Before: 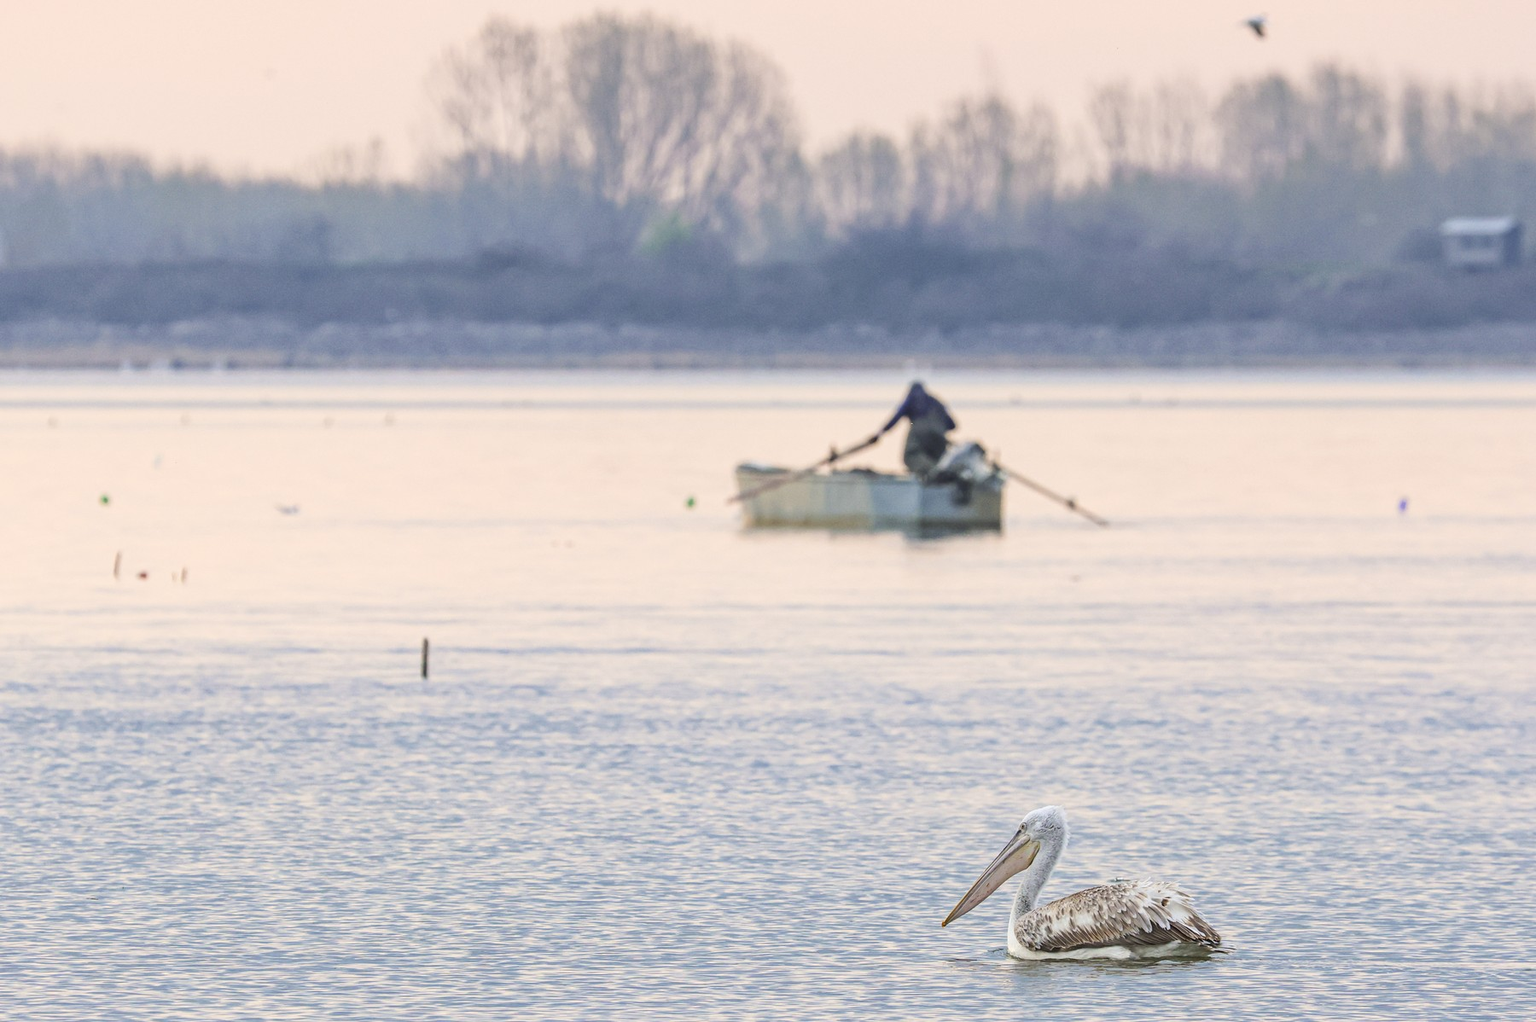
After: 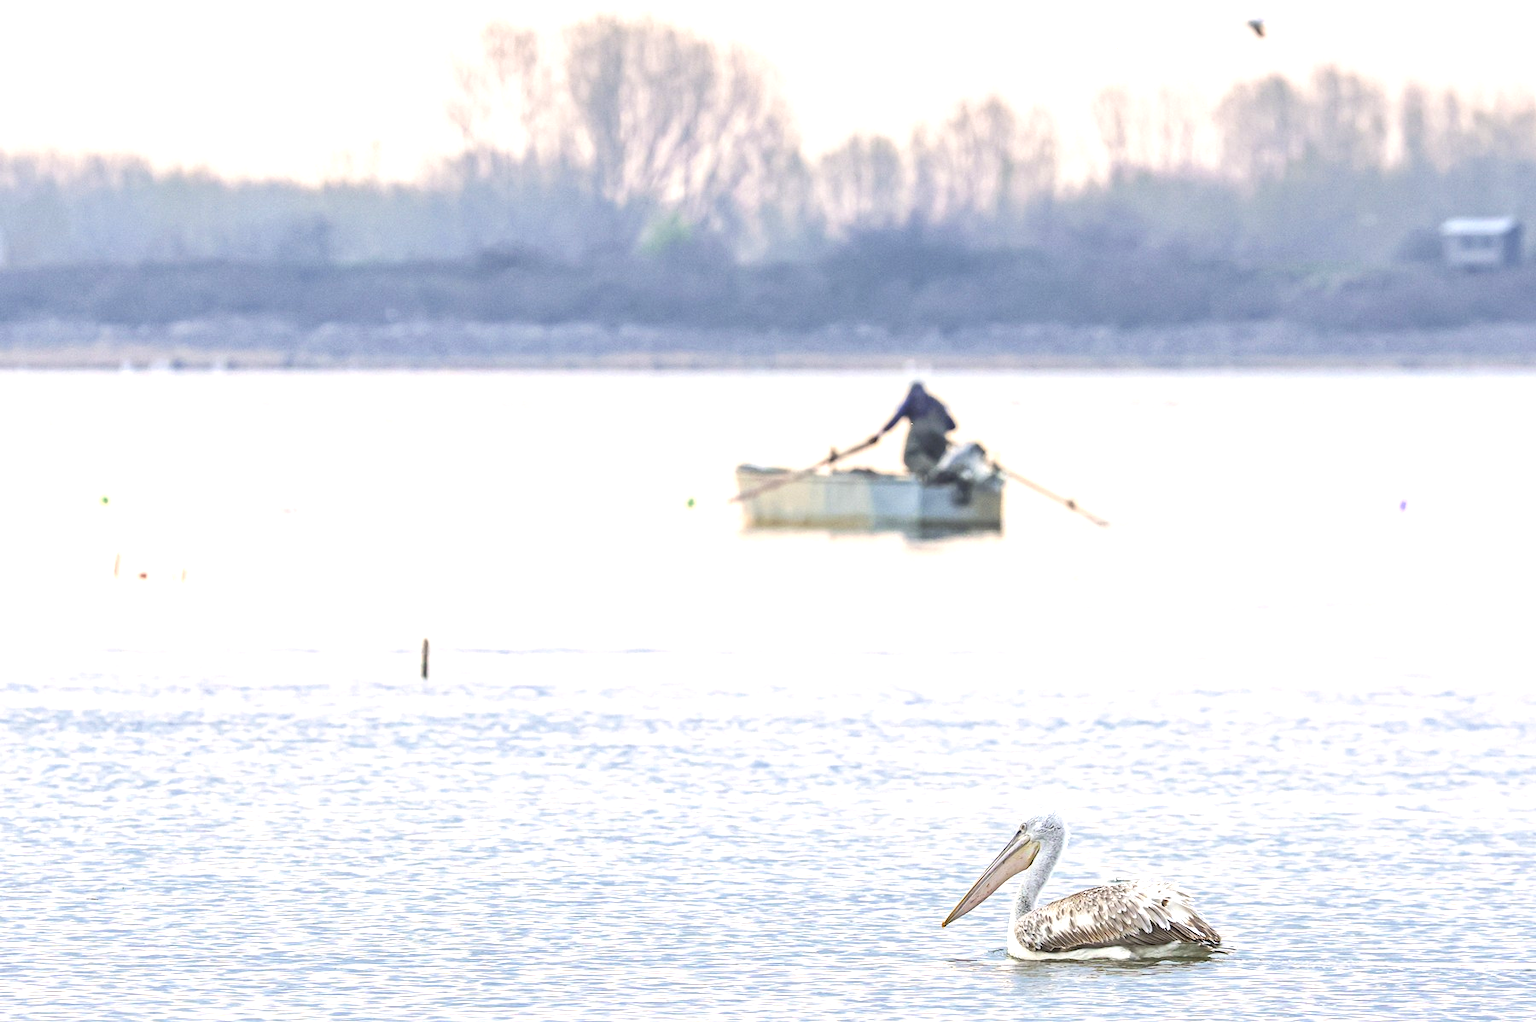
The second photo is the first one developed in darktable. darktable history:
exposure: exposure 0.779 EV, compensate exposure bias true, compensate highlight preservation false
